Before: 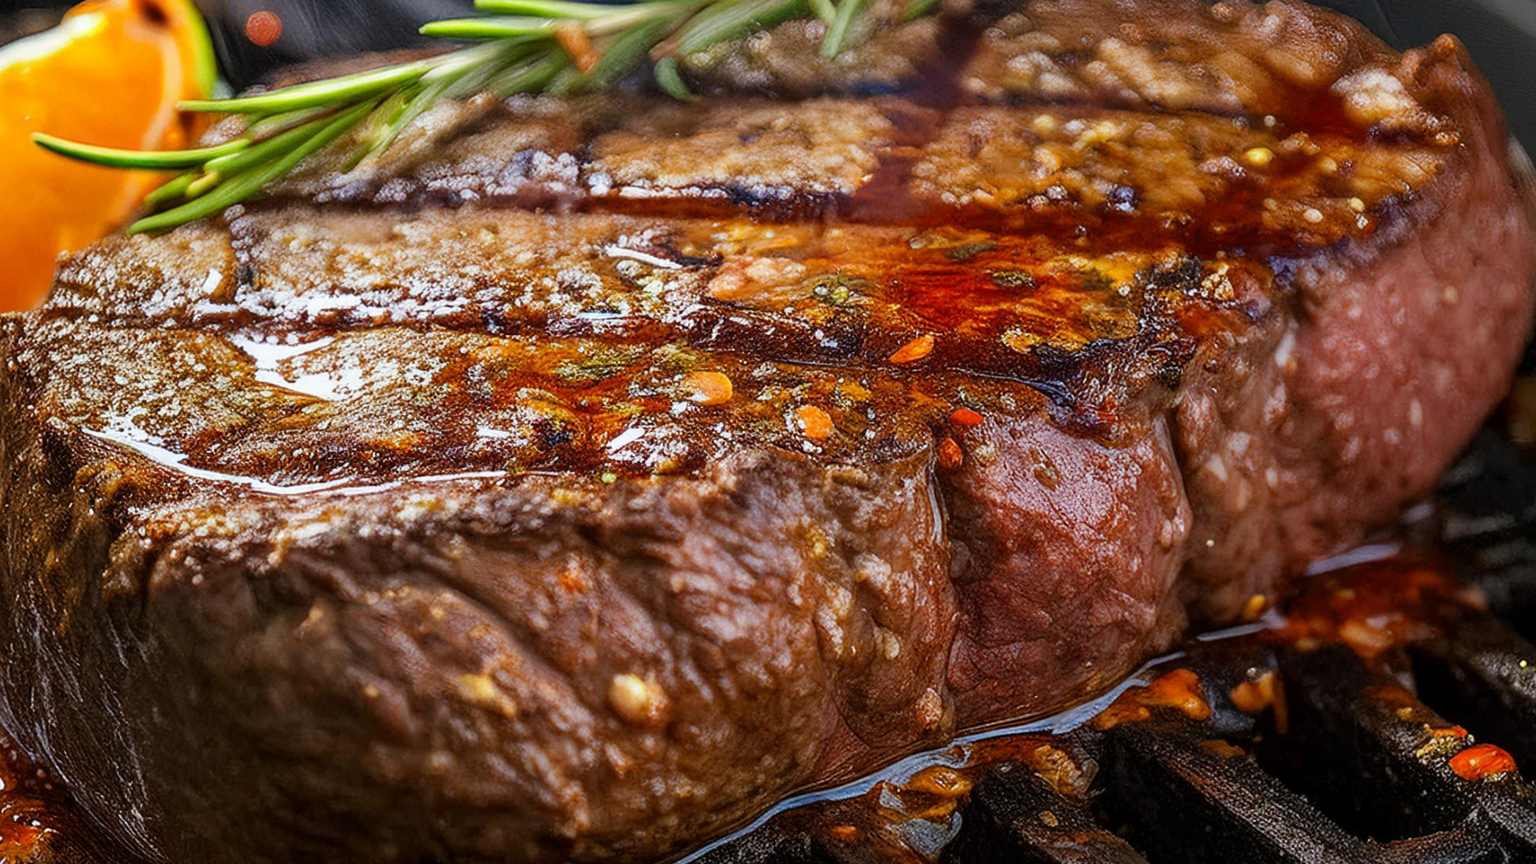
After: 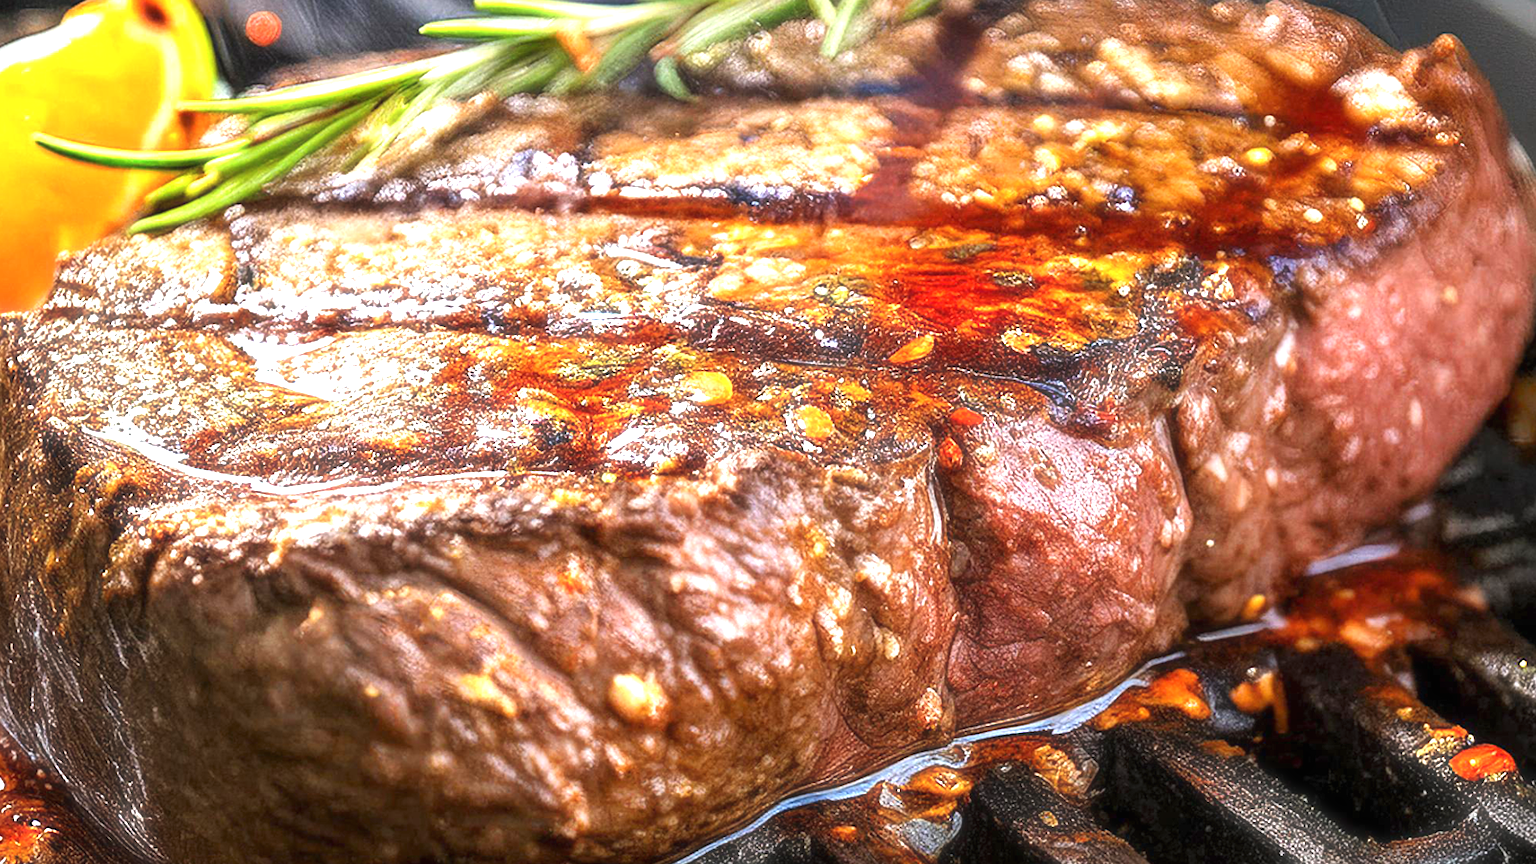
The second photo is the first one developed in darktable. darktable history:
exposure: black level correction 0, exposure 1.45 EV, compensate exposure bias true, compensate highlight preservation false
haze removal: strength -0.09, adaptive false
